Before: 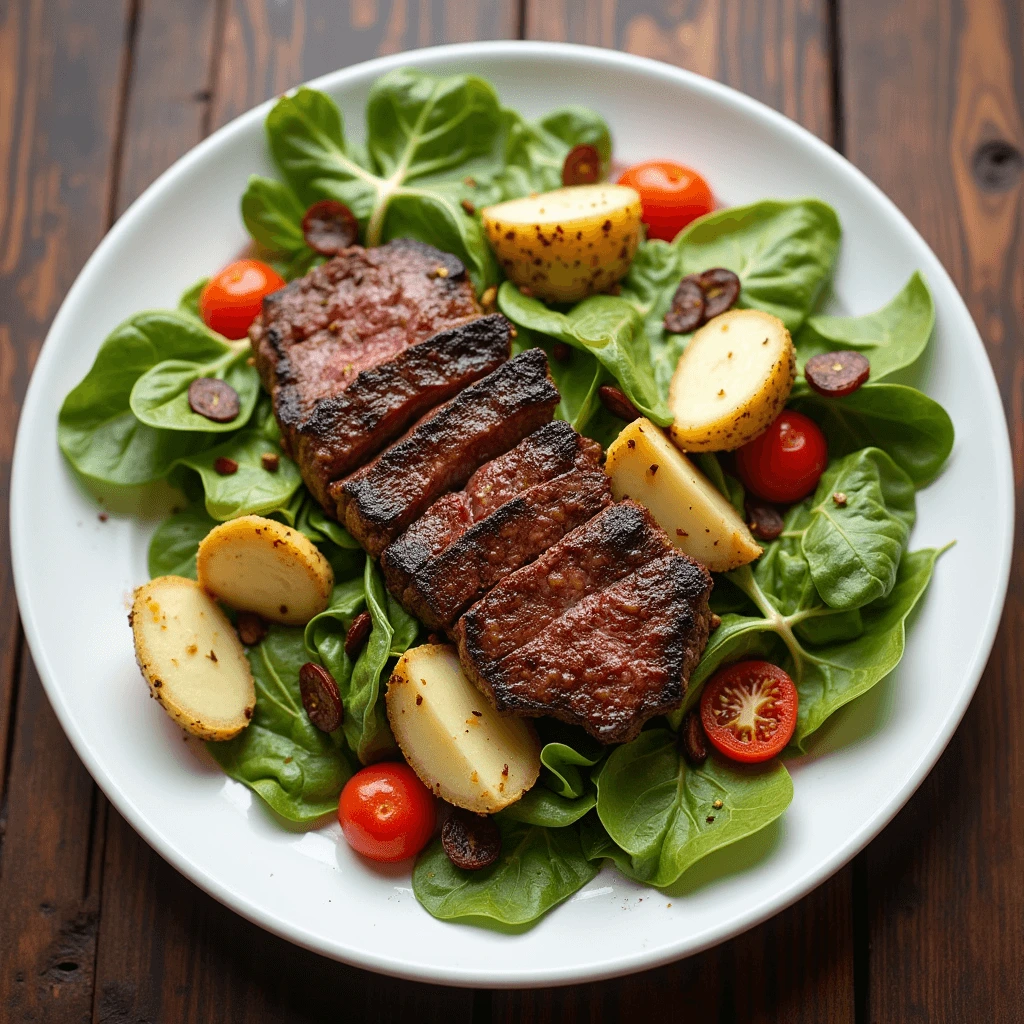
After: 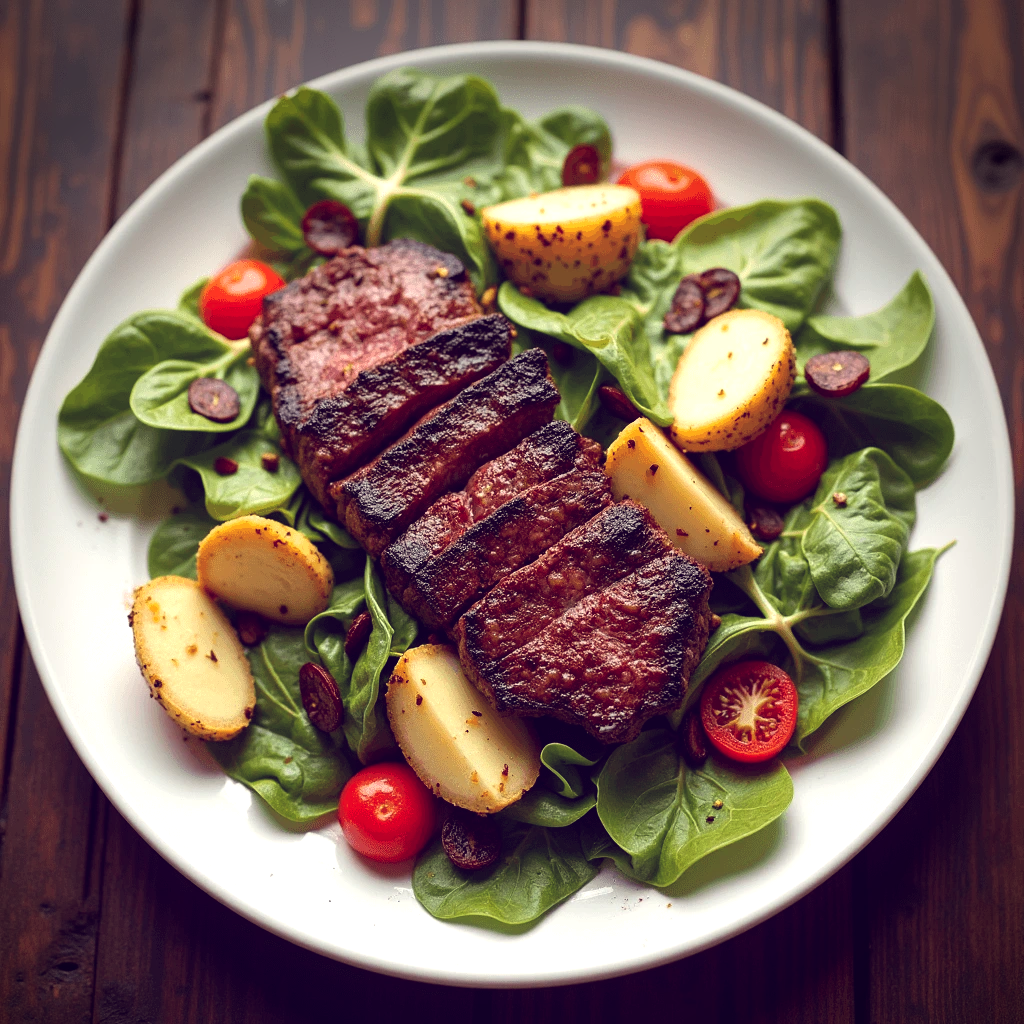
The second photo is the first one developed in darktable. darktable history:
color balance: lift [1.001, 0.997, 0.99, 1.01], gamma [1.007, 1, 0.975, 1.025], gain [1, 1.065, 1.052, 0.935], contrast 13.25%
vignetting: brightness -0.629, saturation -0.007, center (-0.028, 0.239)
